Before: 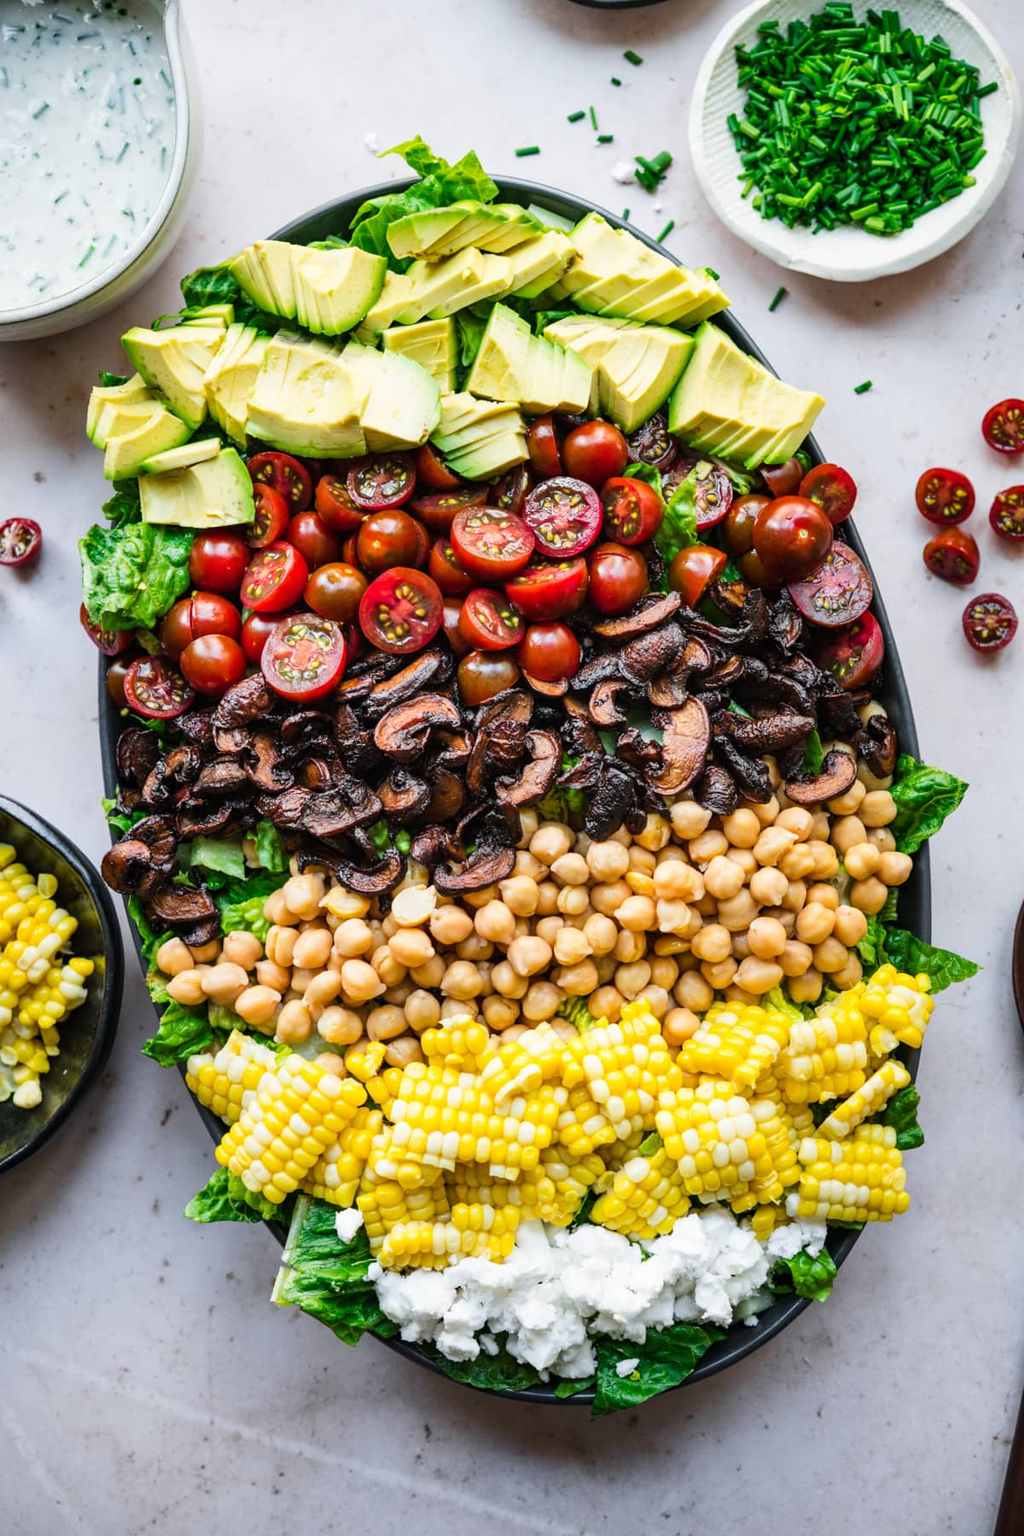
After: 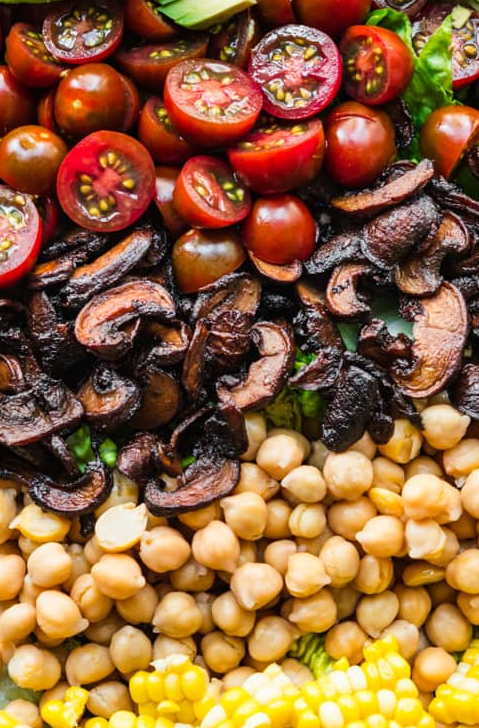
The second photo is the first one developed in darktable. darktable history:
crop: left 30.338%, top 29.716%, right 29.696%, bottom 29.792%
